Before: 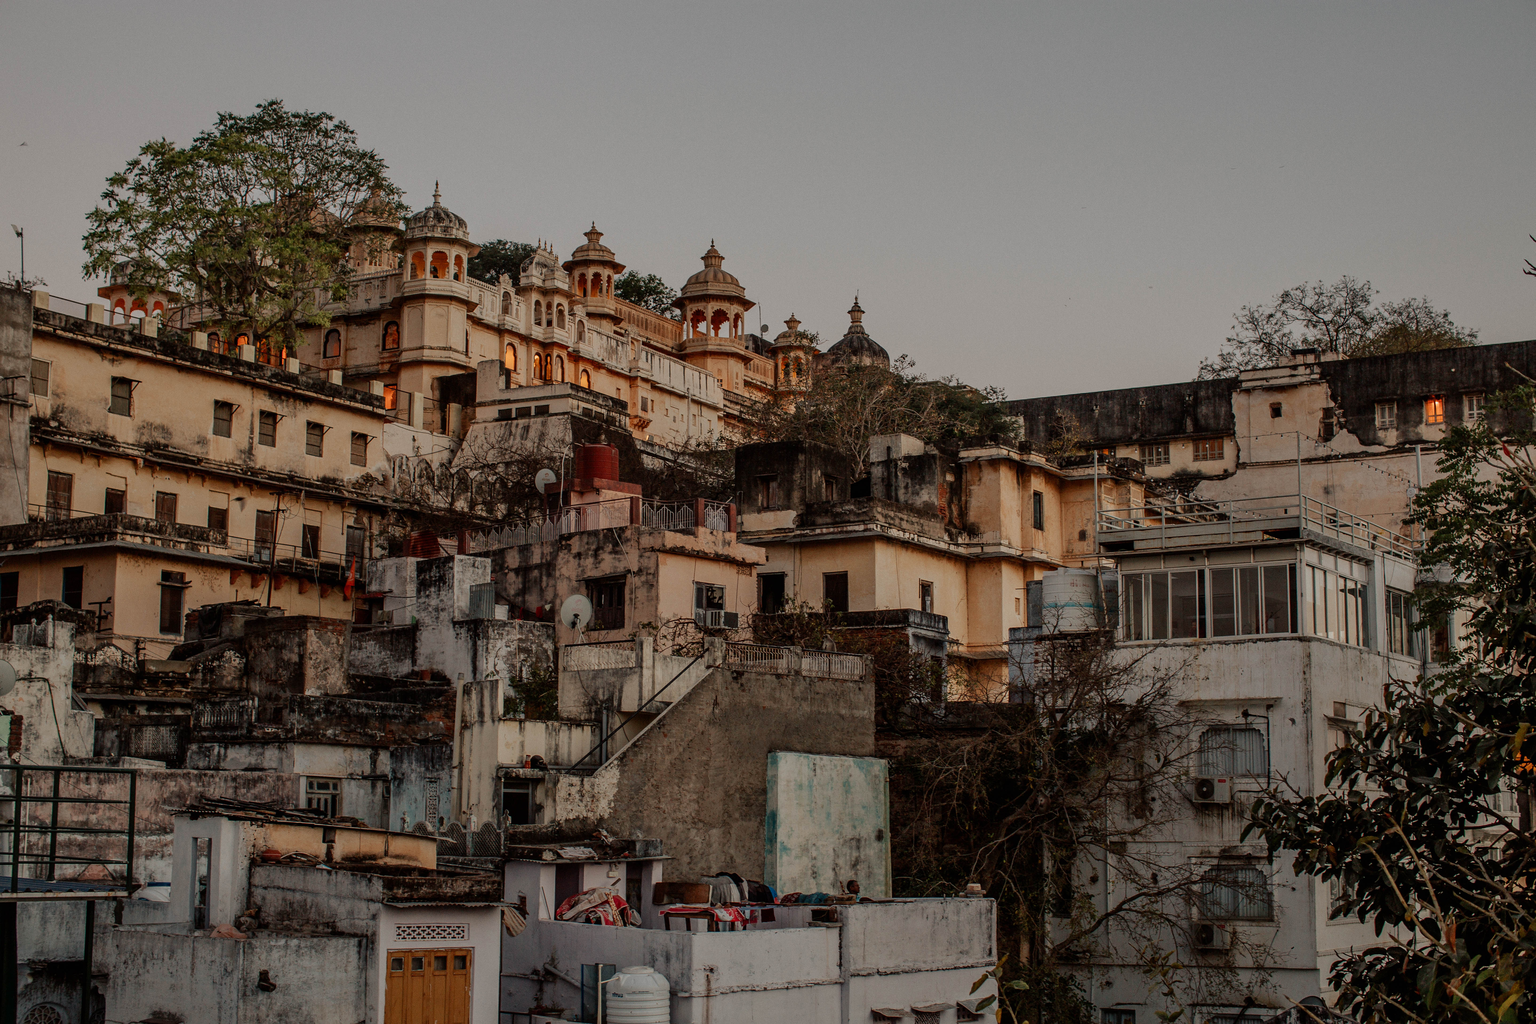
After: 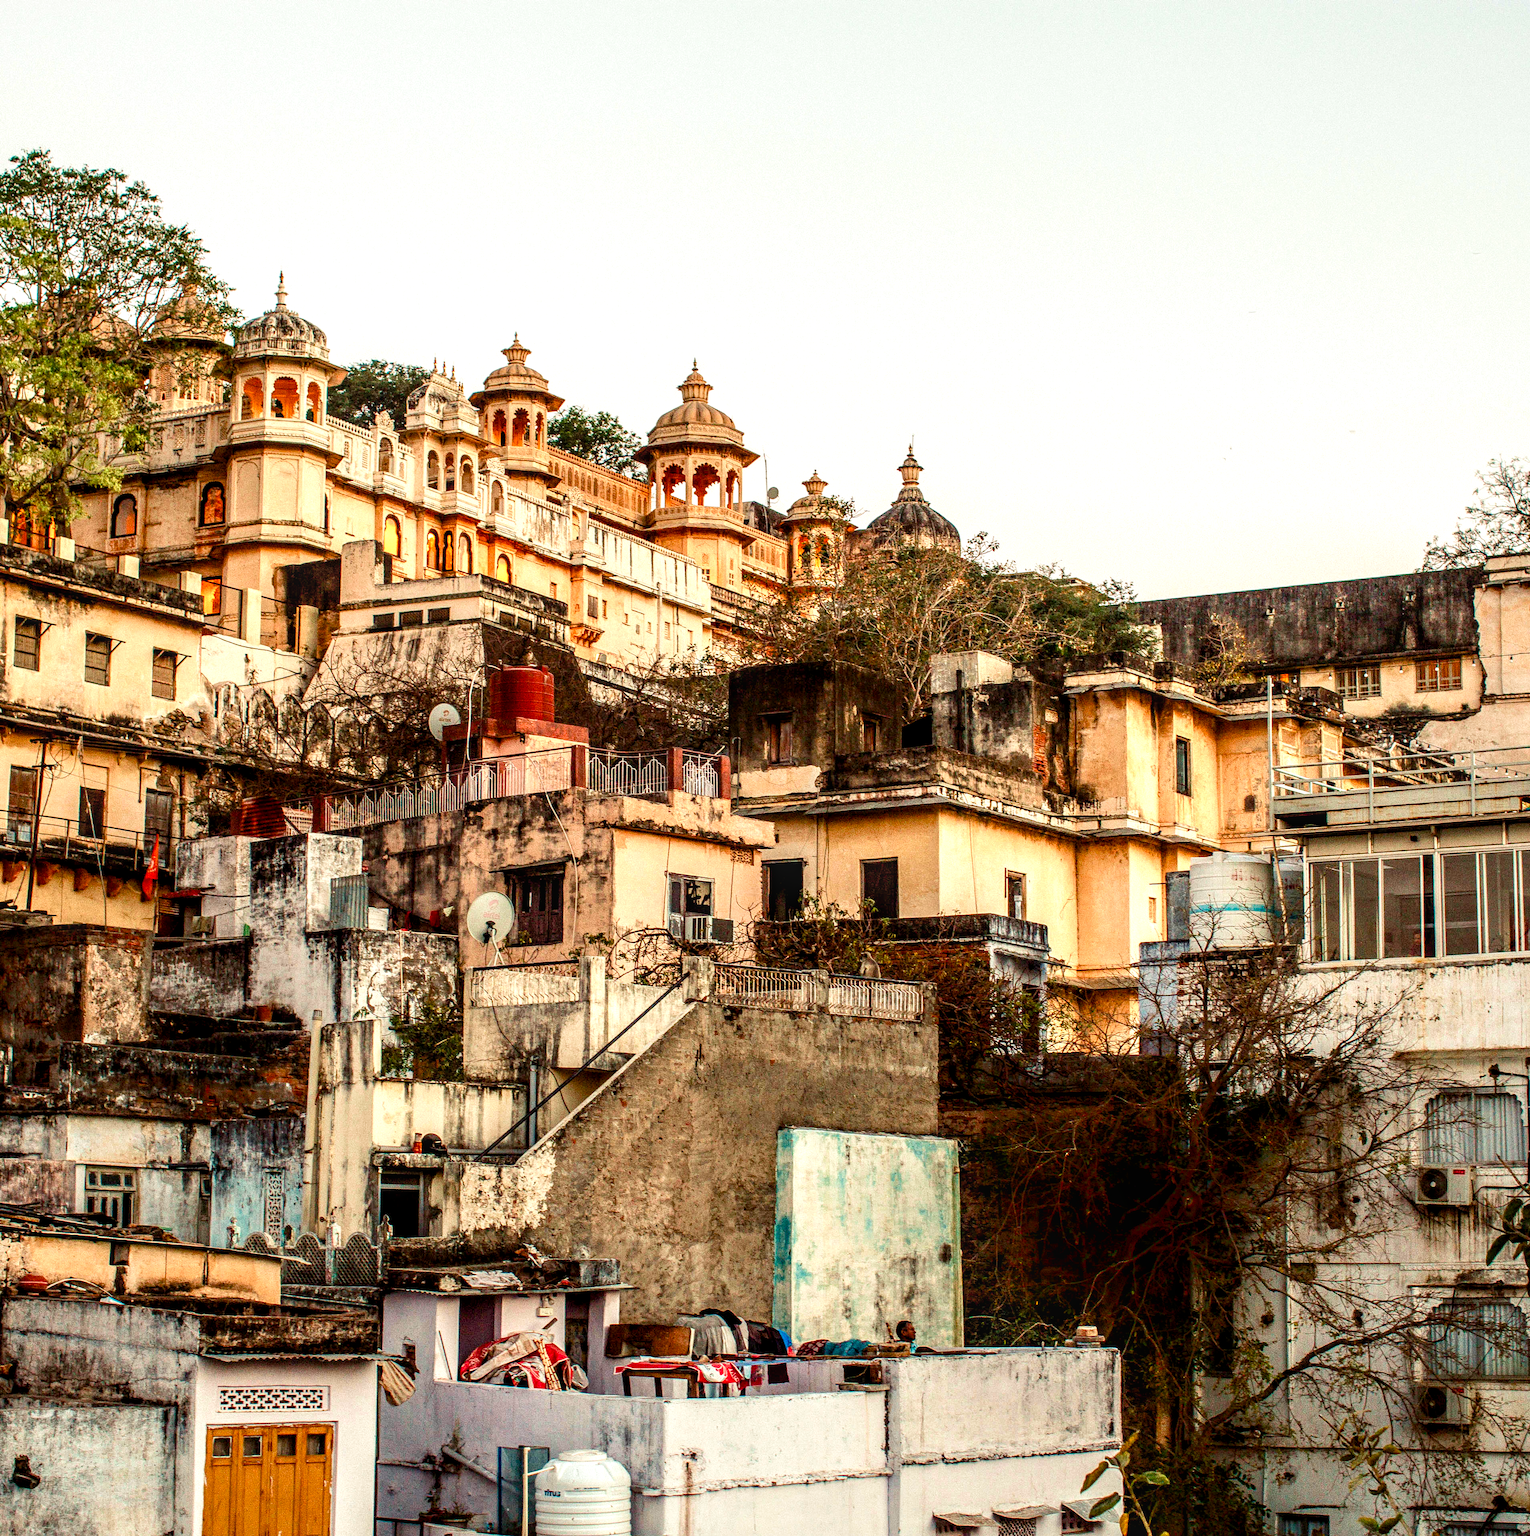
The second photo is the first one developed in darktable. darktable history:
color balance rgb: perceptual saturation grading › global saturation 20%, perceptual saturation grading › highlights -25.49%, perceptual saturation grading › shadows 25.186%, global vibrance 20%
exposure: black level correction 0.001, exposure 1.87 EV, compensate highlight preservation false
crop and rotate: left 16.252%, right 17.314%
shadows and highlights: shadows -68.77, highlights 34.37, soften with gaussian
color correction: highlights a* -2.65, highlights b* 2.26
velvia: on, module defaults
local contrast: detail 130%
contrast brightness saturation: contrast 0.1, brightness 0.038, saturation 0.087
